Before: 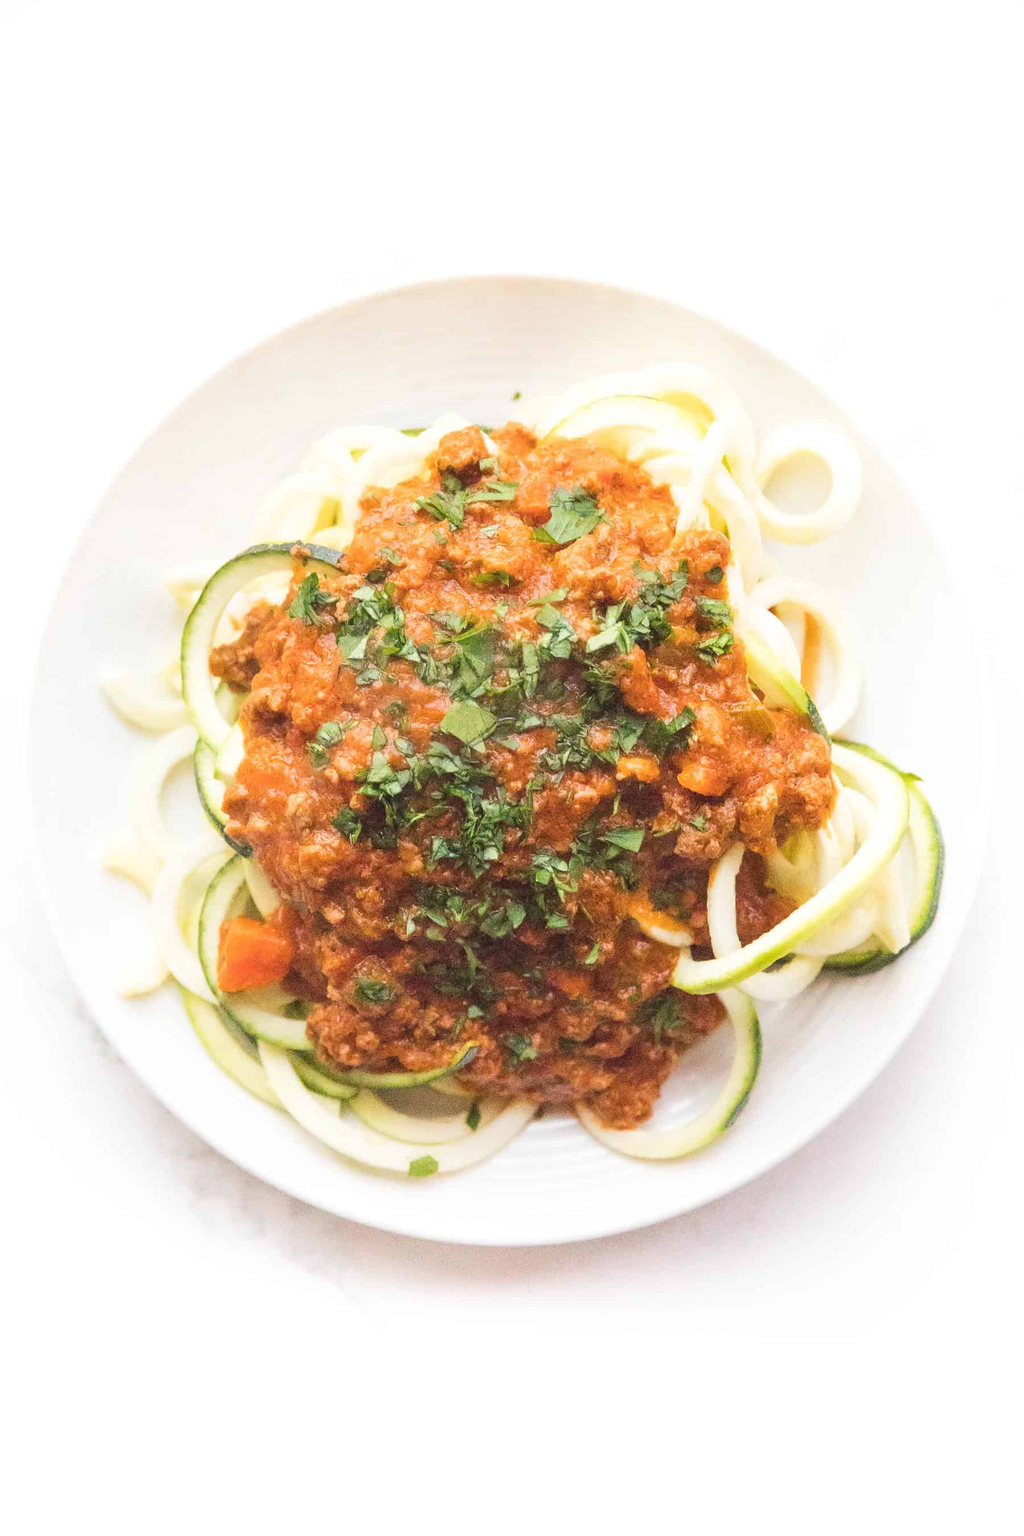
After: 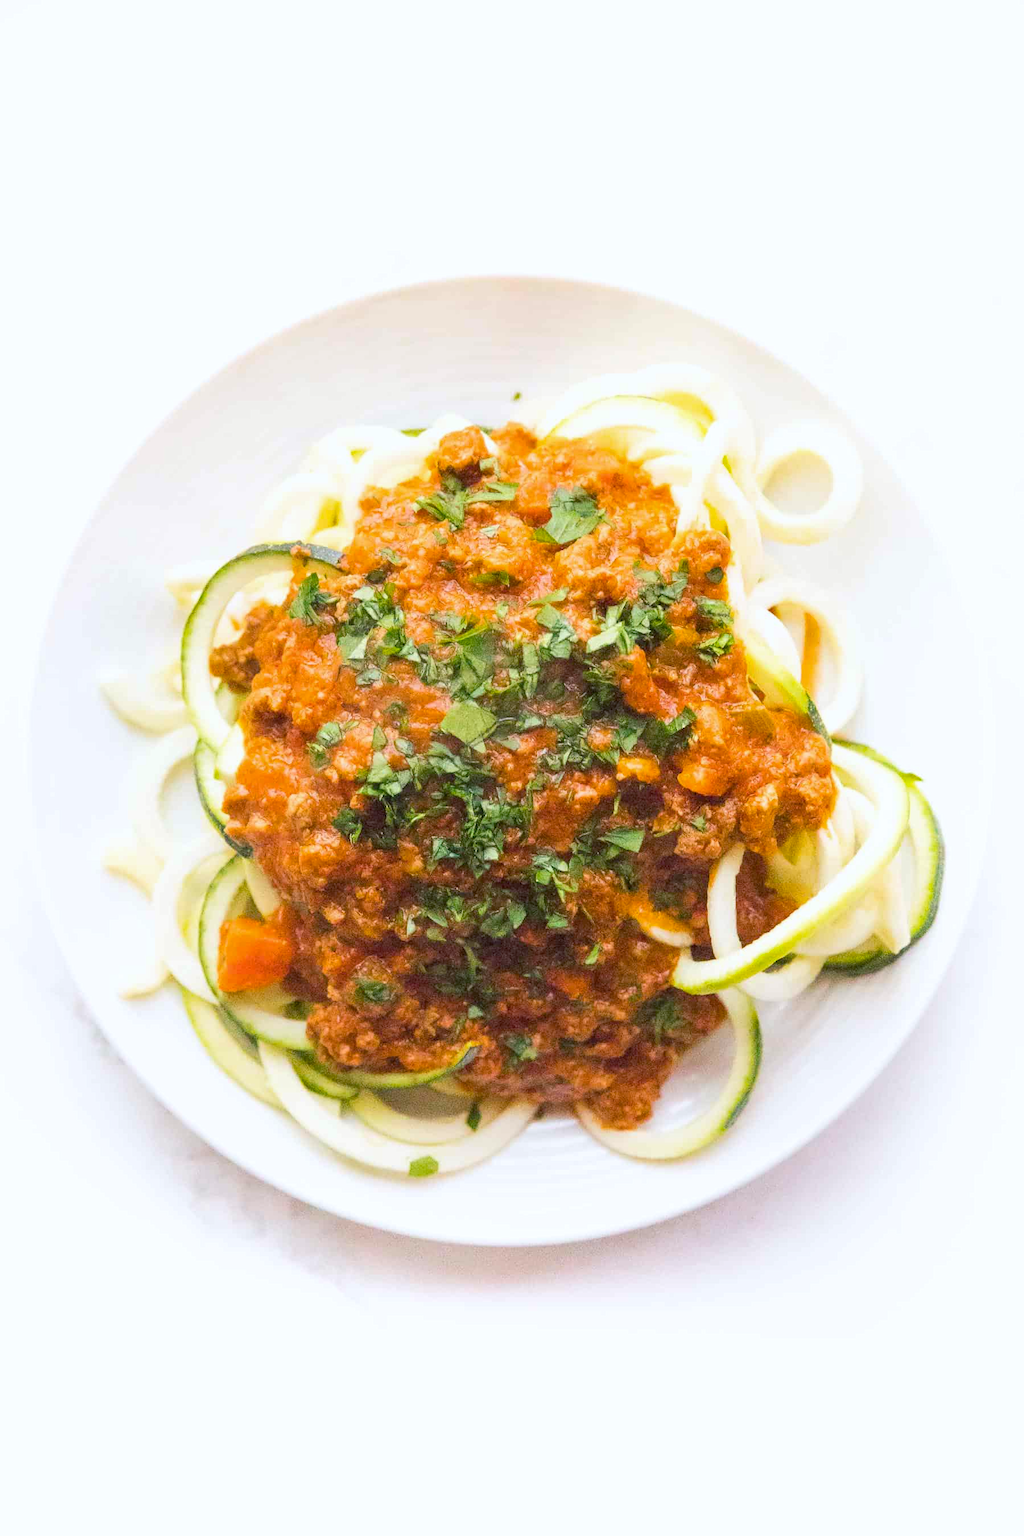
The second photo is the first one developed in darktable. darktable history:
white balance: red 0.967, blue 1.049
color balance rgb: shadows lift › chroma 2%, shadows lift › hue 217.2°, power › hue 60°, highlights gain › chroma 1%, highlights gain › hue 69.6°, global offset › luminance -0.5%, perceptual saturation grading › global saturation 15%, global vibrance 15%
